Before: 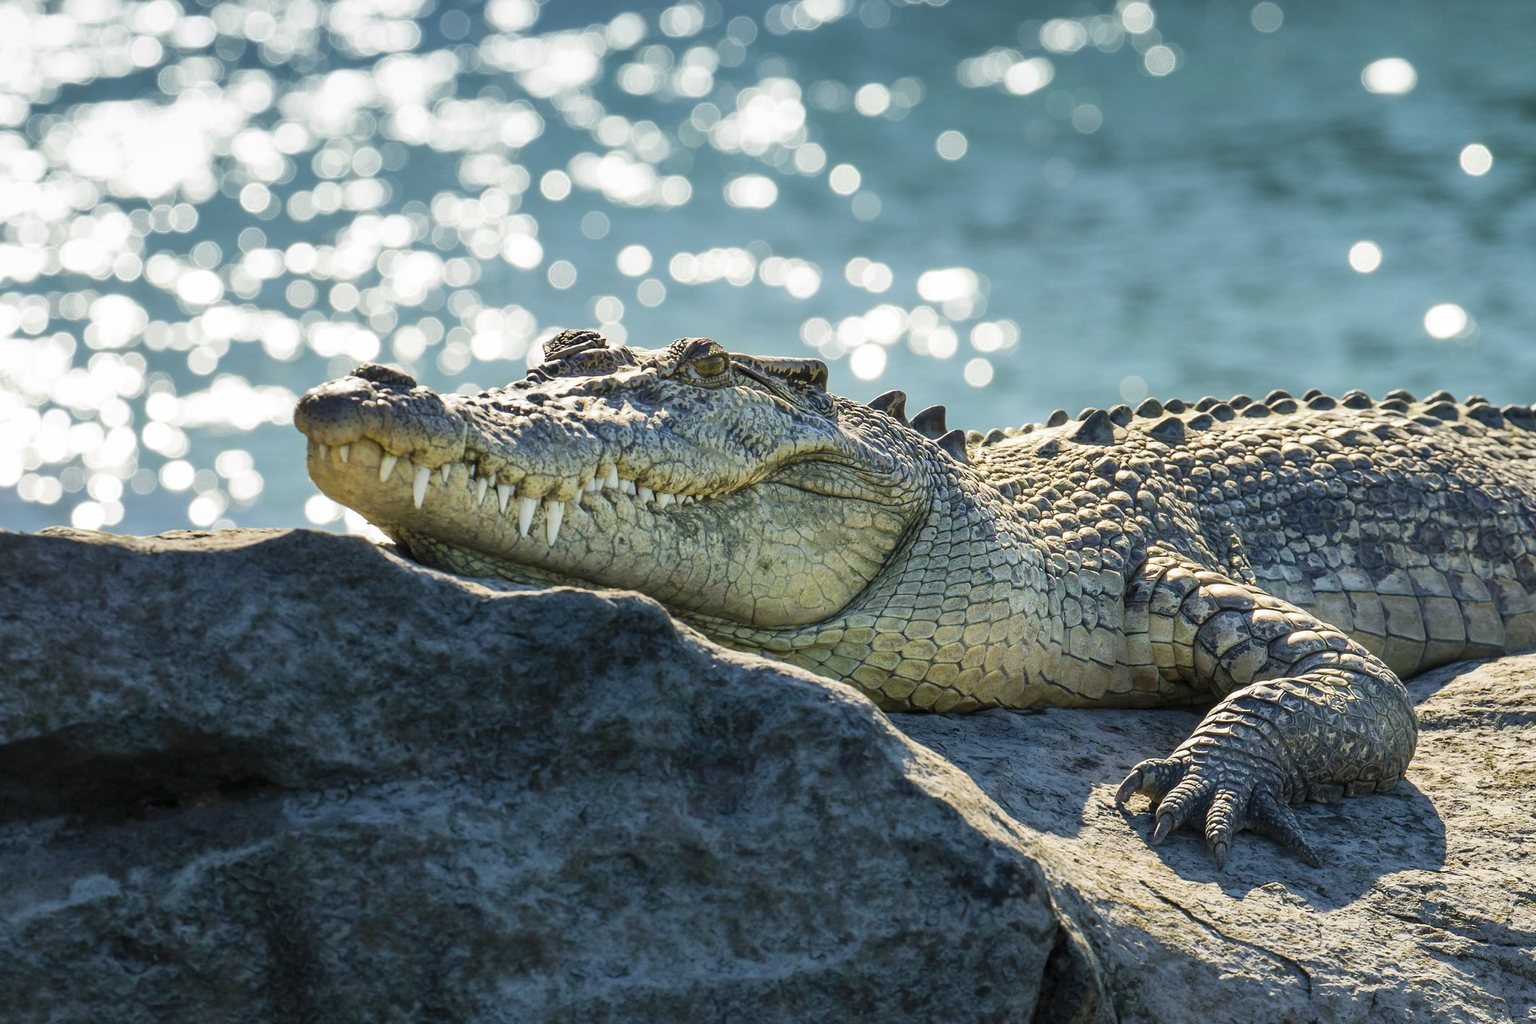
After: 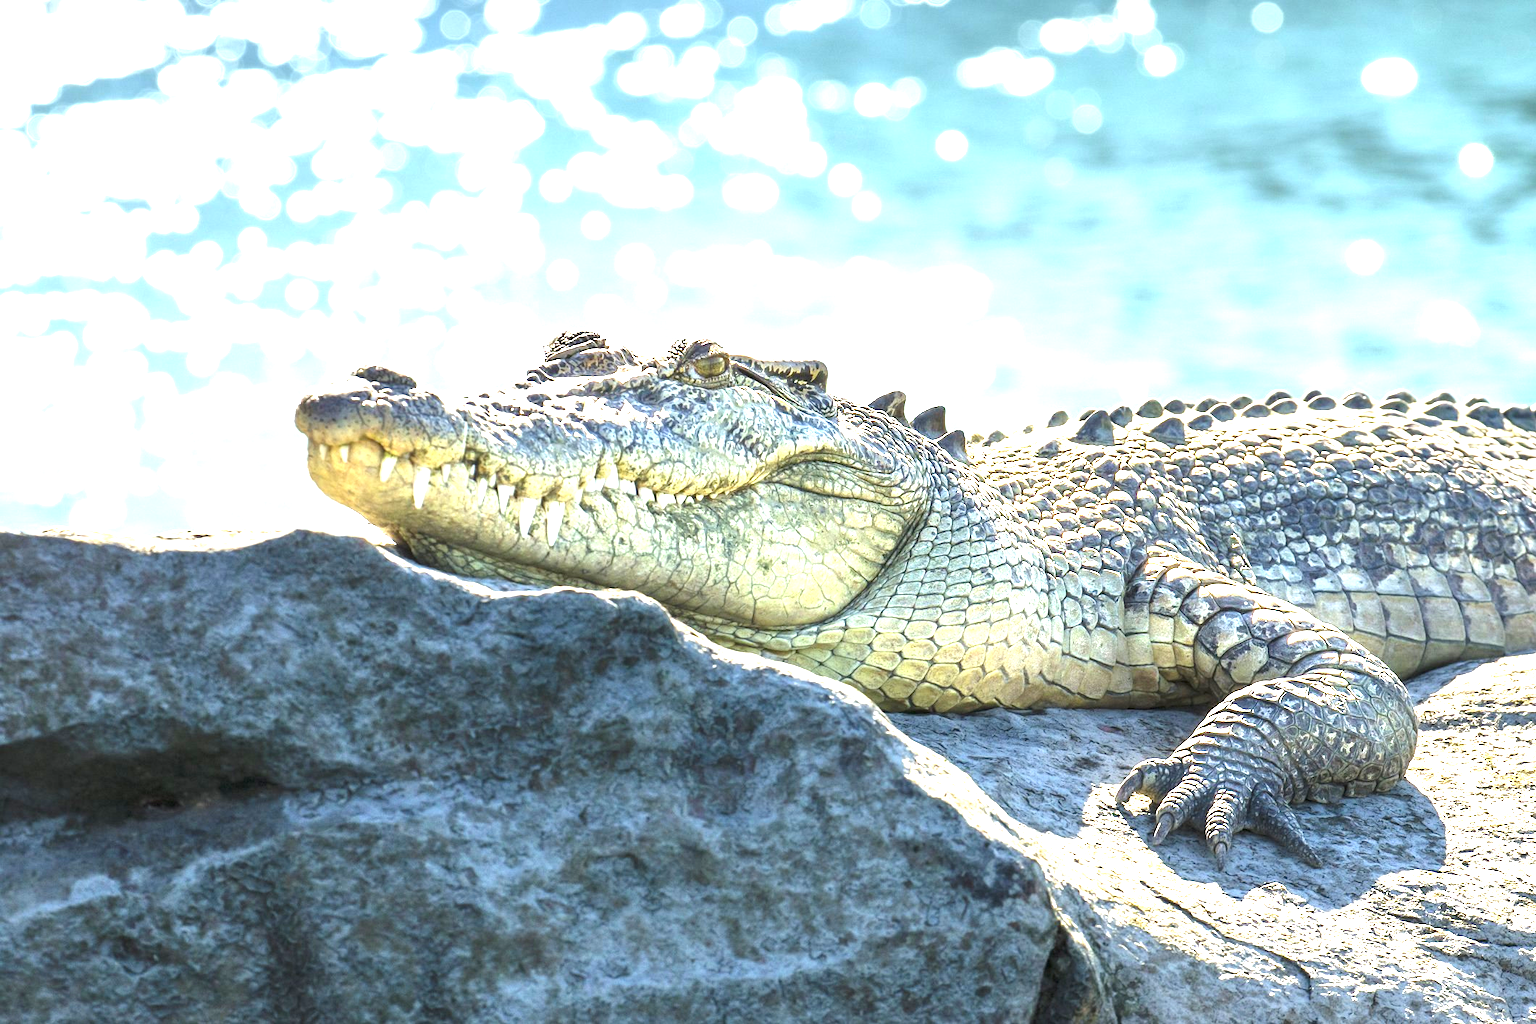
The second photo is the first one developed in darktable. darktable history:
exposure: black level correction 0, exposure 1.942 EV, compensate highlight preservation false
